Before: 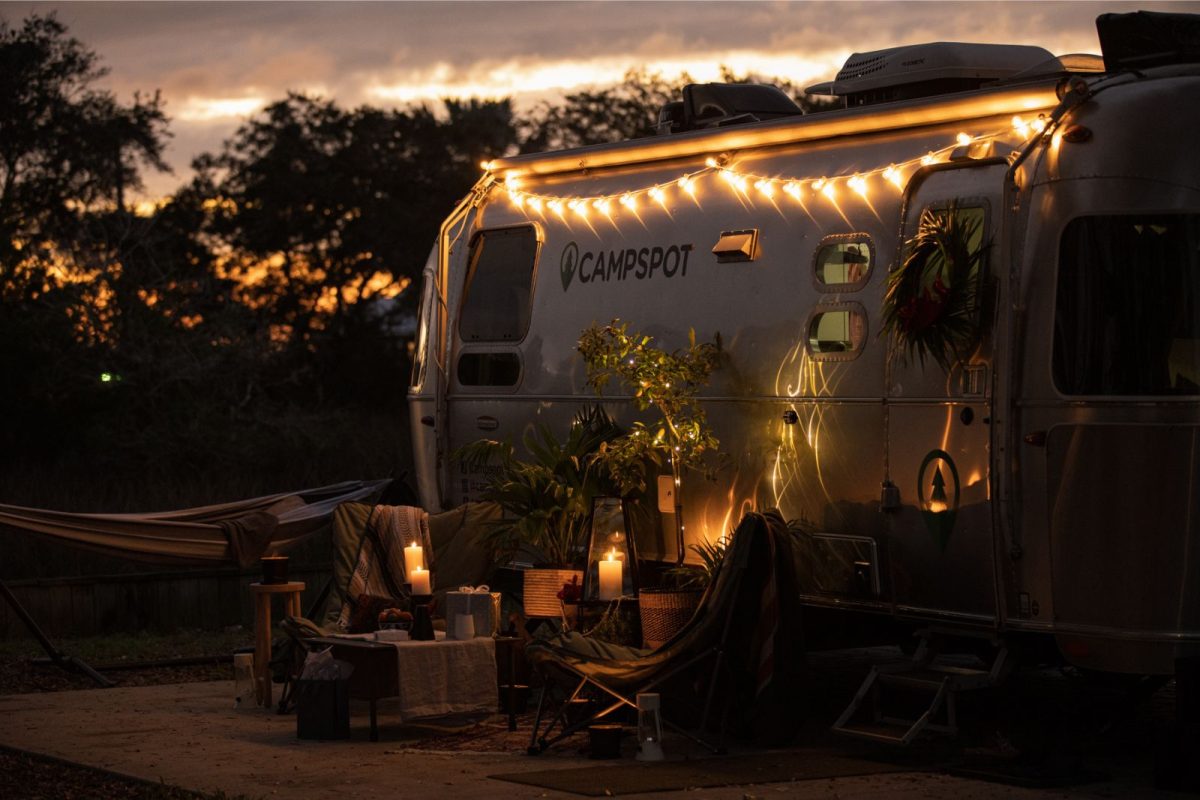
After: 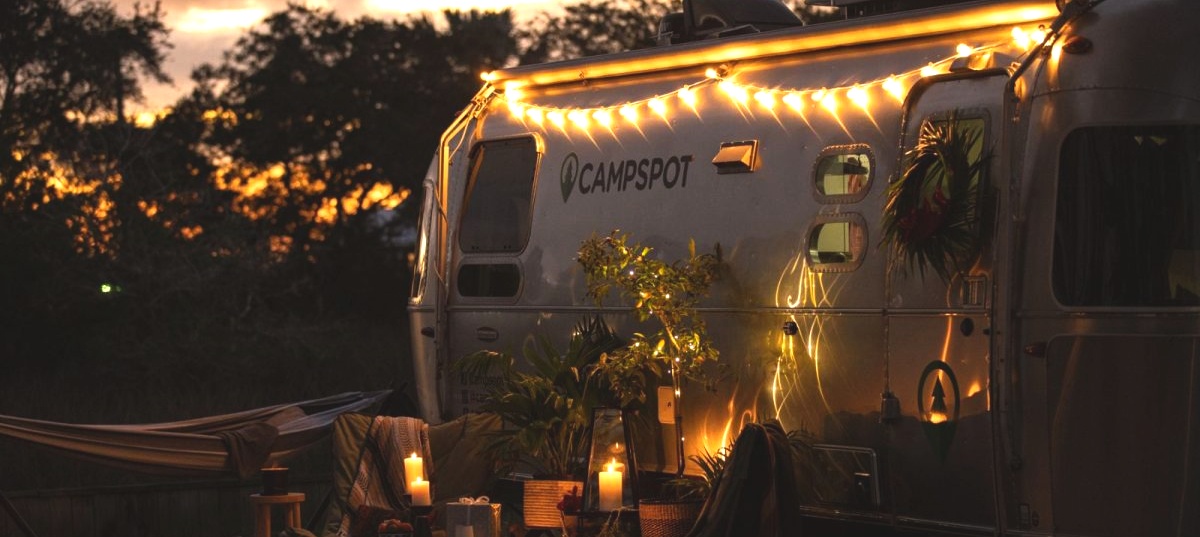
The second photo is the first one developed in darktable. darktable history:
color balance rgb: global offset › luminance 0.493%, perceptual saturation grading › global saturation -0.081%, perceptual brilliance grading › global brilliance 12.633%, perceptual brilliance grading › highlights 14.654%, contrast -10.649%
crop: top 11.157%, bottom 21.707%
